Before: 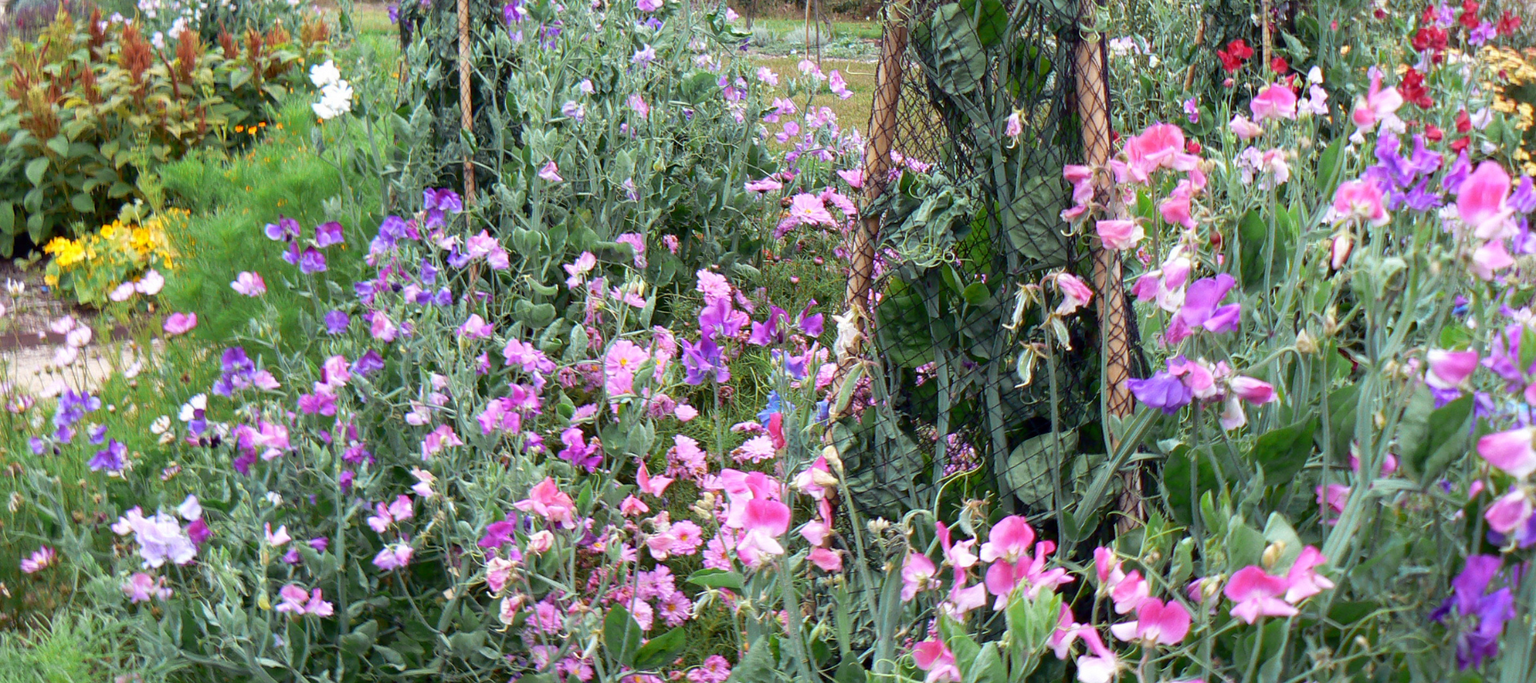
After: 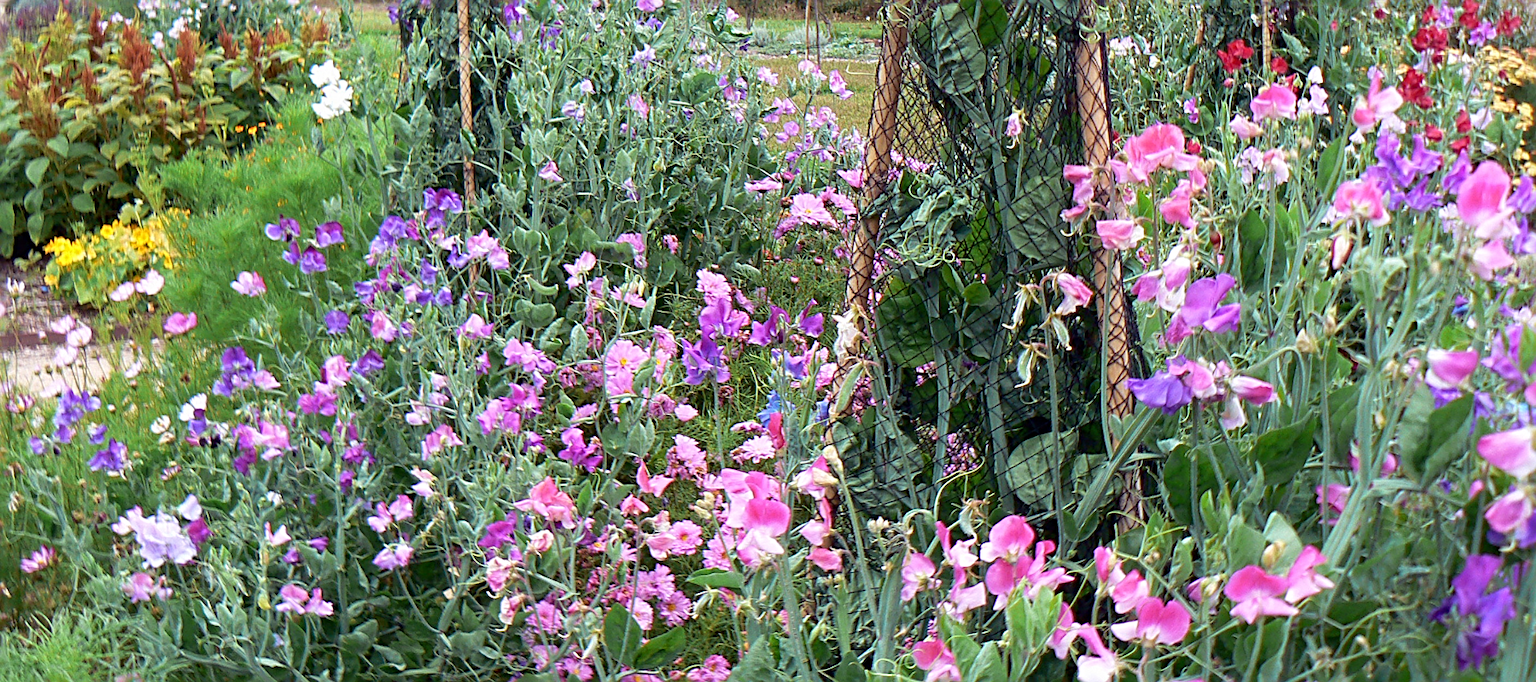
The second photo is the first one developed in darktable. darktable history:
sharpen: radius 2.543, amount 0.636
velvia: strength 15%
